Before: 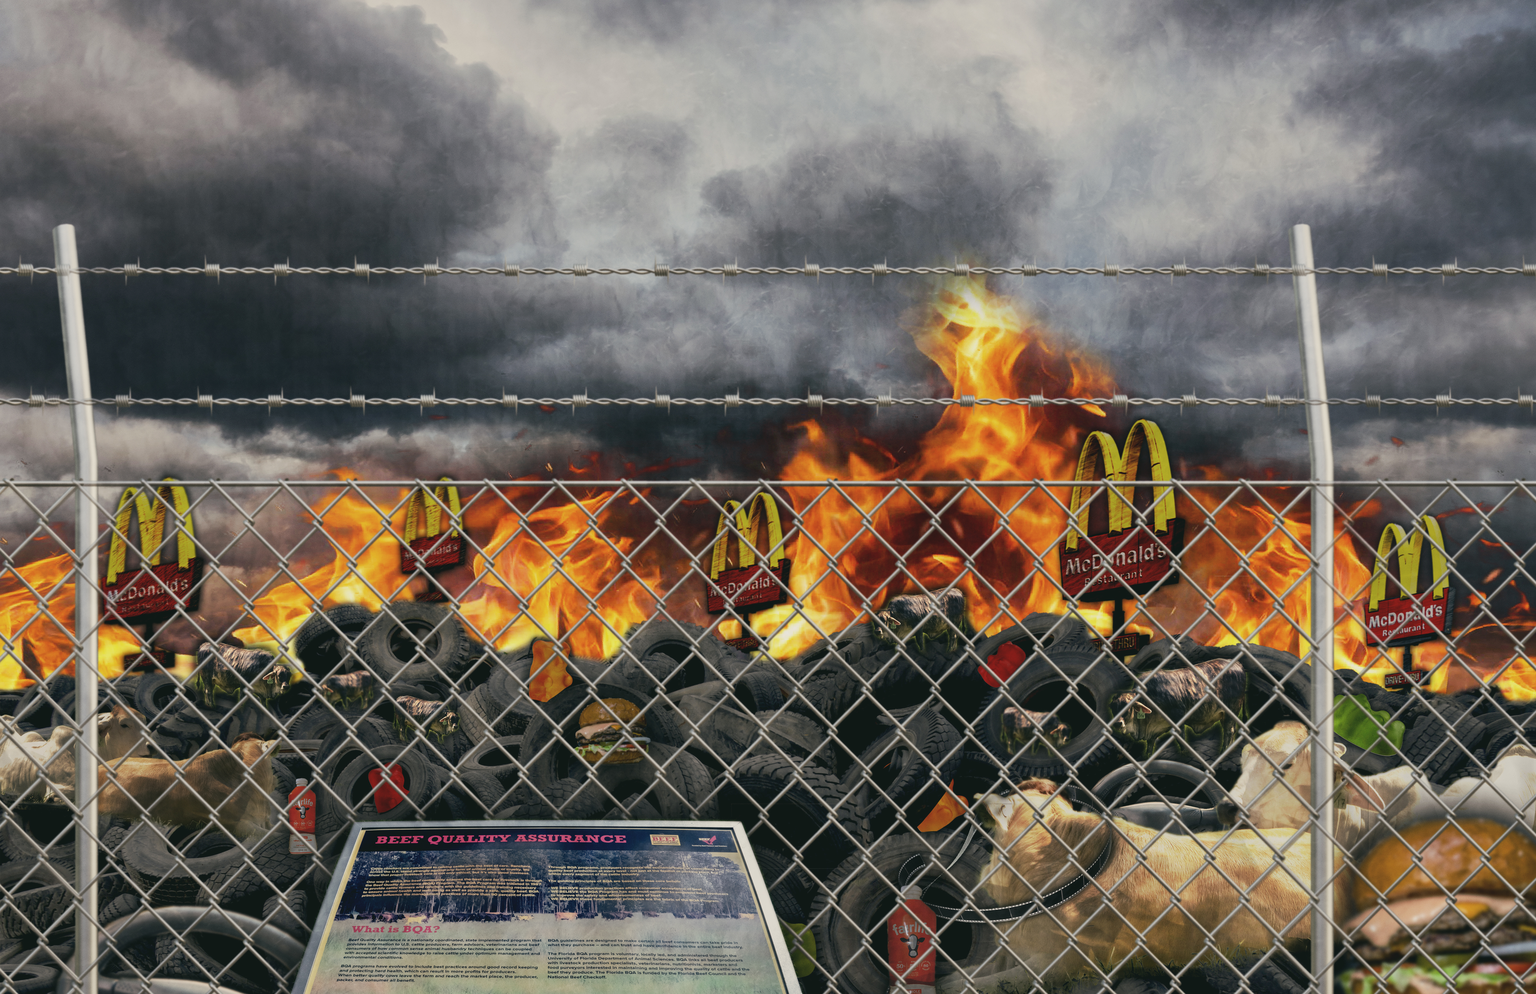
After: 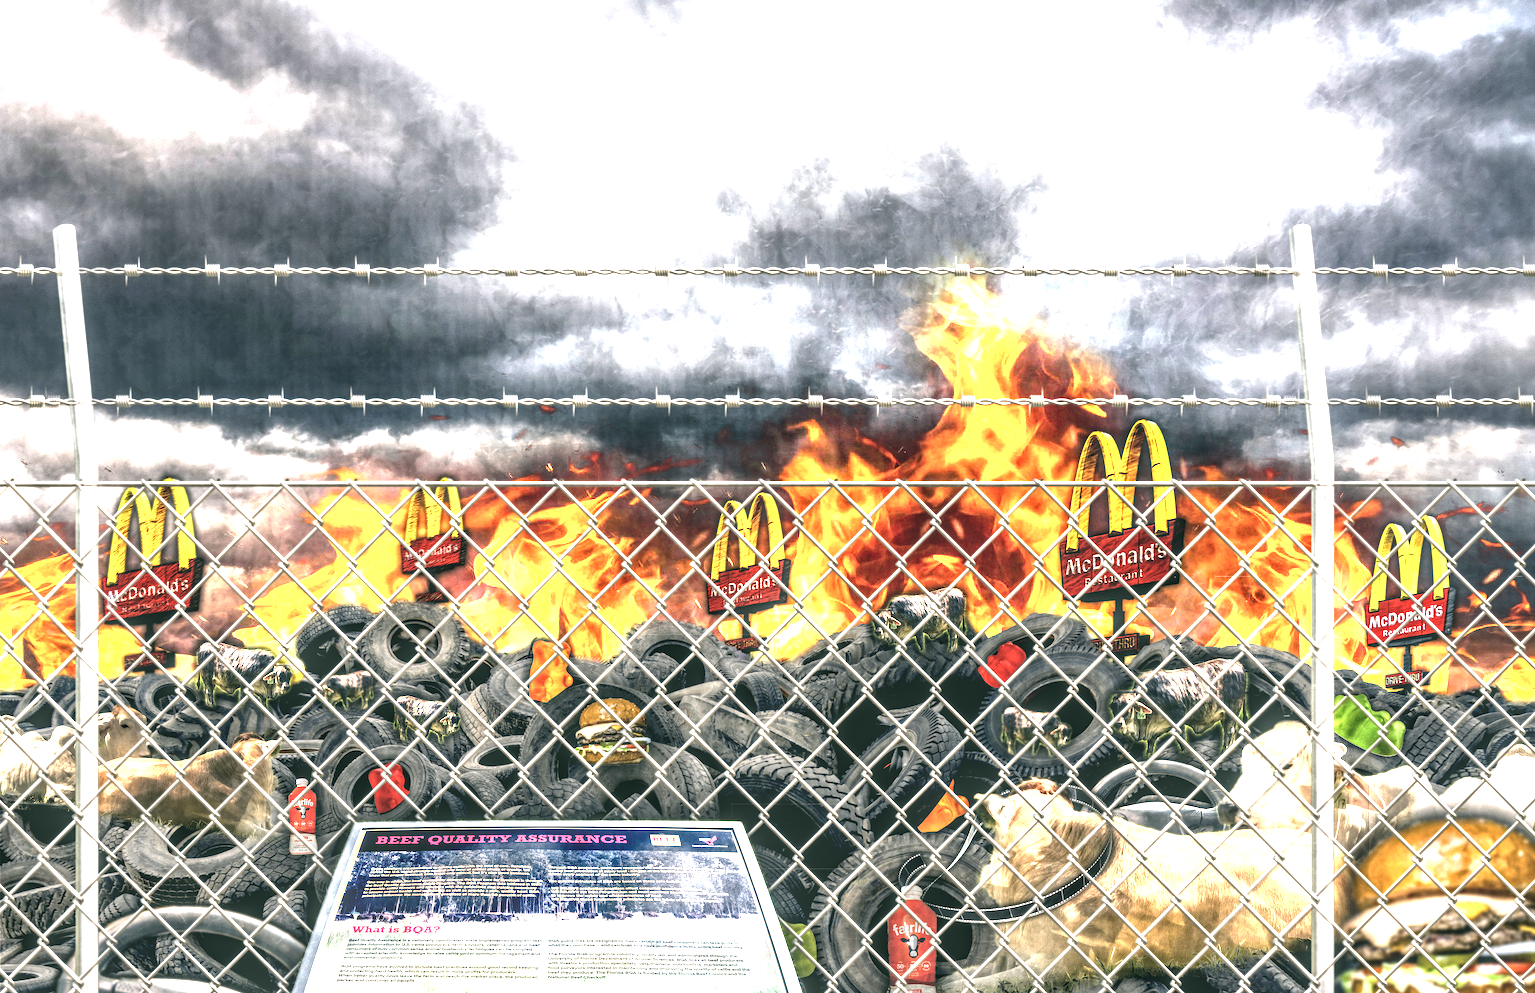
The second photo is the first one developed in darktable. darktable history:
local contrast: highlights 5%, shadows 3%, detail 182%
exposure: exposure 2.046 EV, compensate highlight preservation false
